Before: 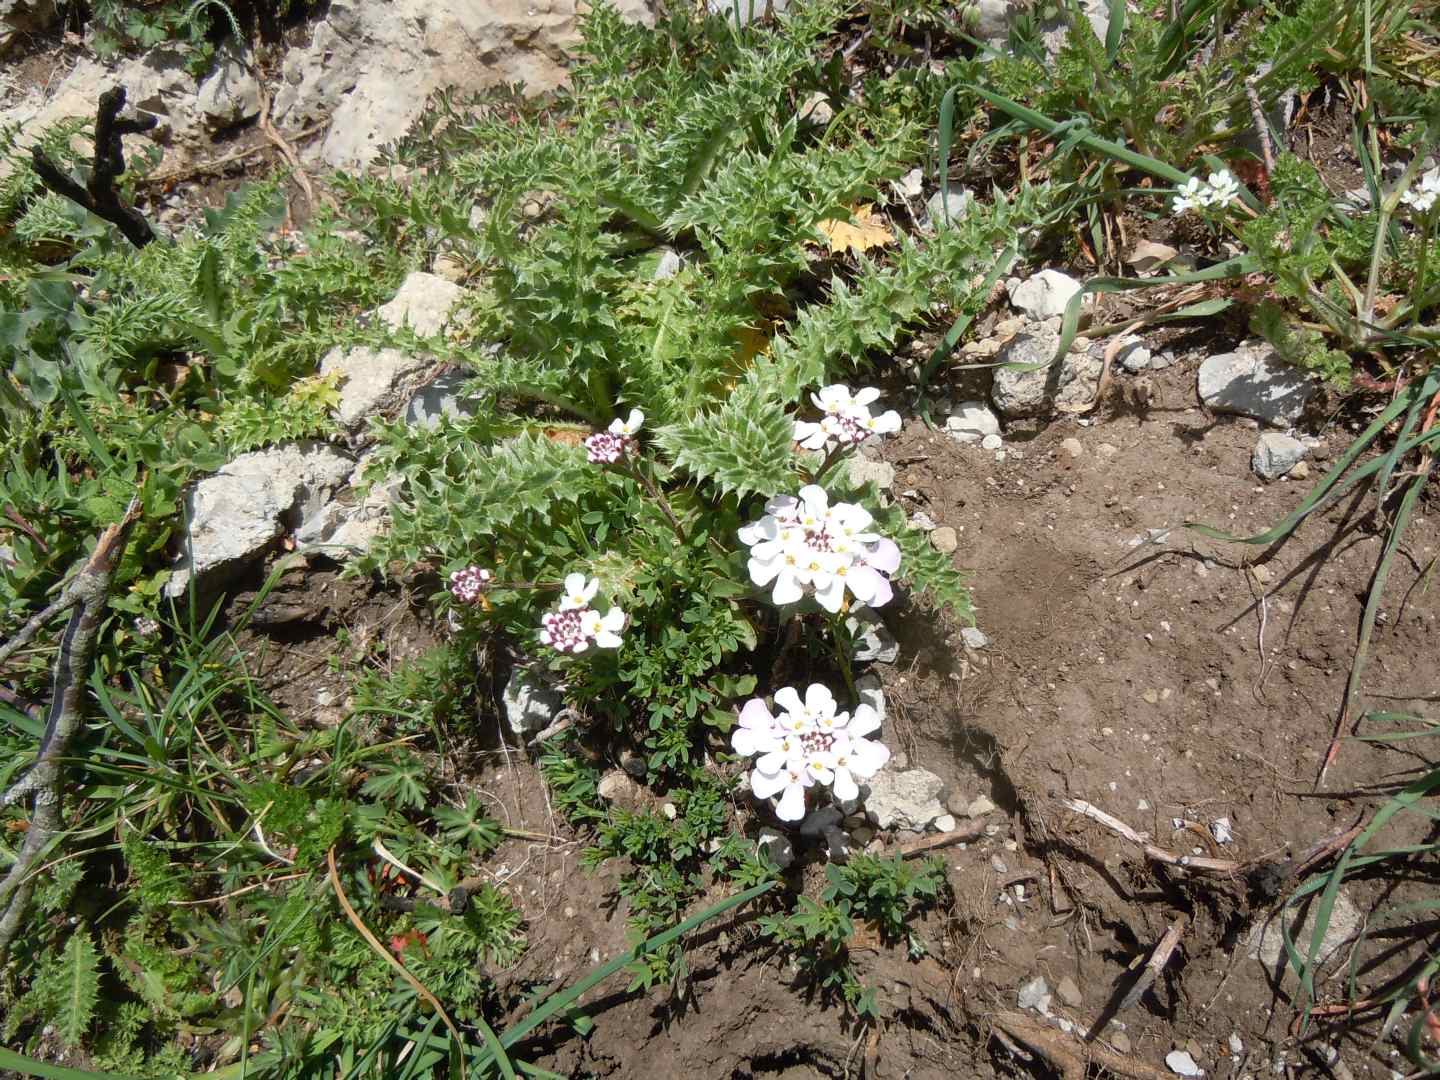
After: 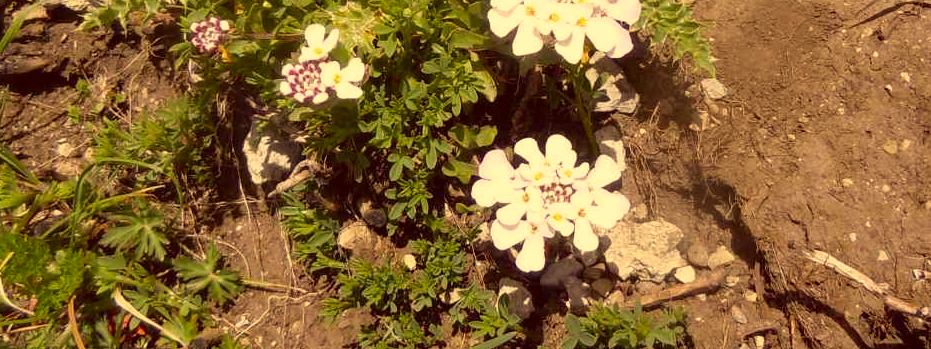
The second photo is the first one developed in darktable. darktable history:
crop: left 18.062%, top 50.873%, right 17.247%, bottom 16.795%
exposure: compensate highlight preservation false
color correction: highlights a* 9.88, highlights b* 38.28, shadows a* 15.03, shadows b* 3.39
